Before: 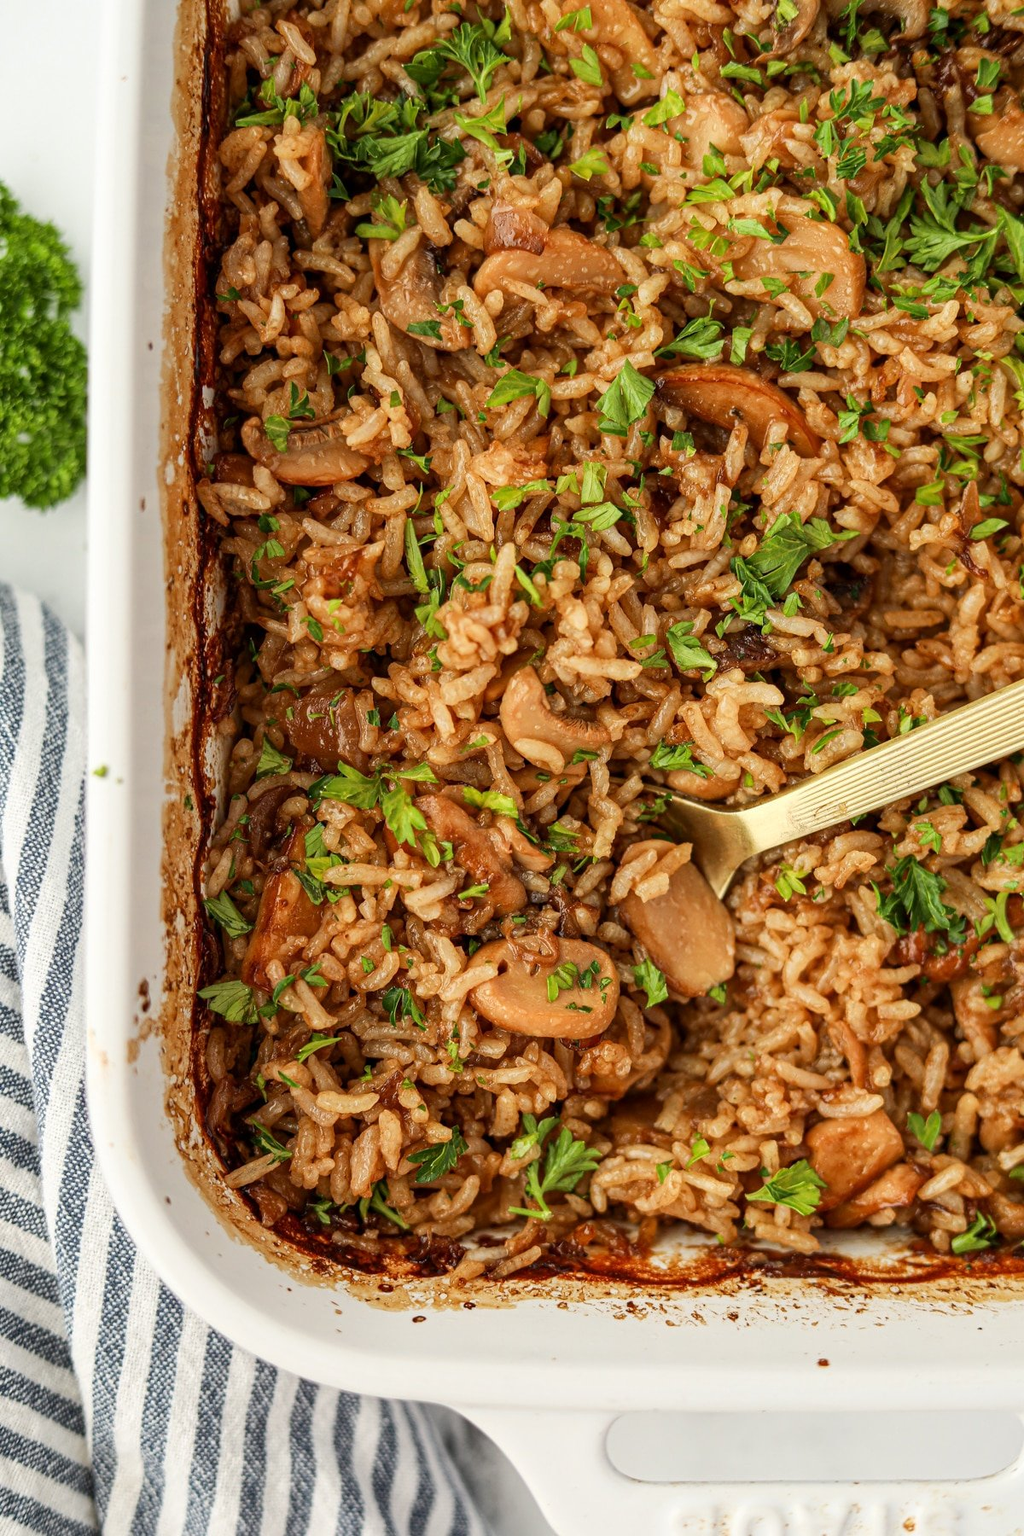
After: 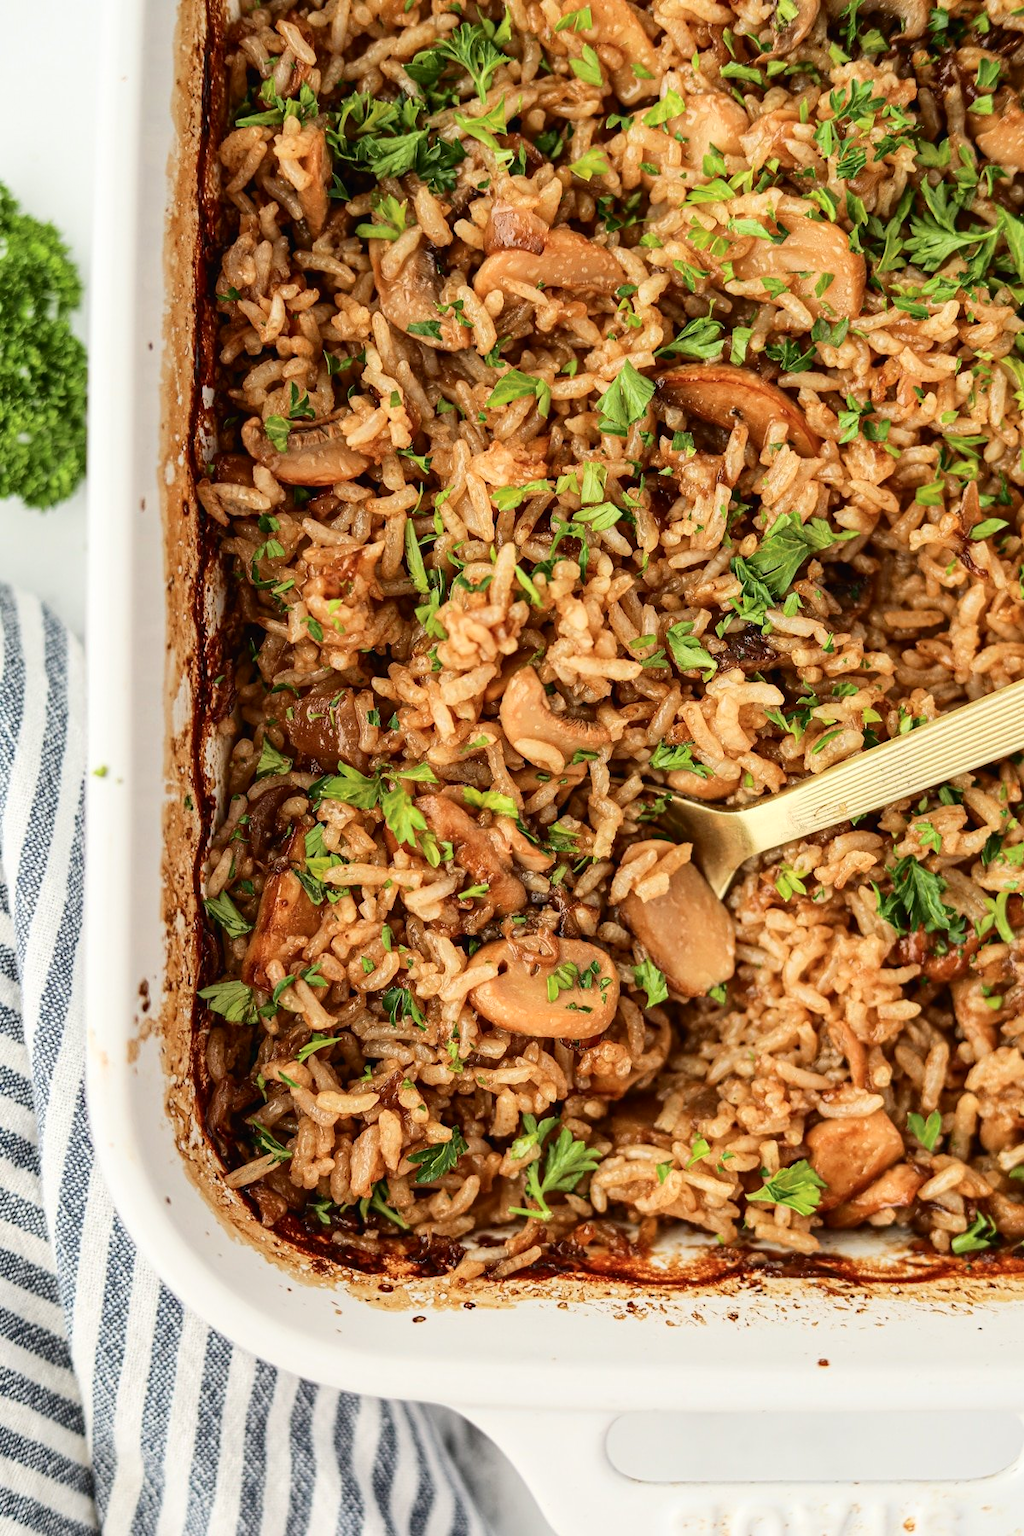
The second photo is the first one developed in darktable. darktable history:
tone curve: curves: ch0 [(0, 0) (0.003, 0.015) (0.011, 0.019) (0.025, 0.026) (0.044, 0.041) (0.069, 0.057) (0.1, 0.085) (0.136, 0.116) (0.177, 0.158) (0.224, 0.215) (0.277, 0.286) (0.335, 0.367) (0.399, 0.452) (0.468, 0.534) (0.543, 0.612) (0.623, 0.698) (0.709, 0.775) (0.801, 0.858) (0.898, 0.928) (1, 1)], color space Lab, independent channels, preserve colors none
